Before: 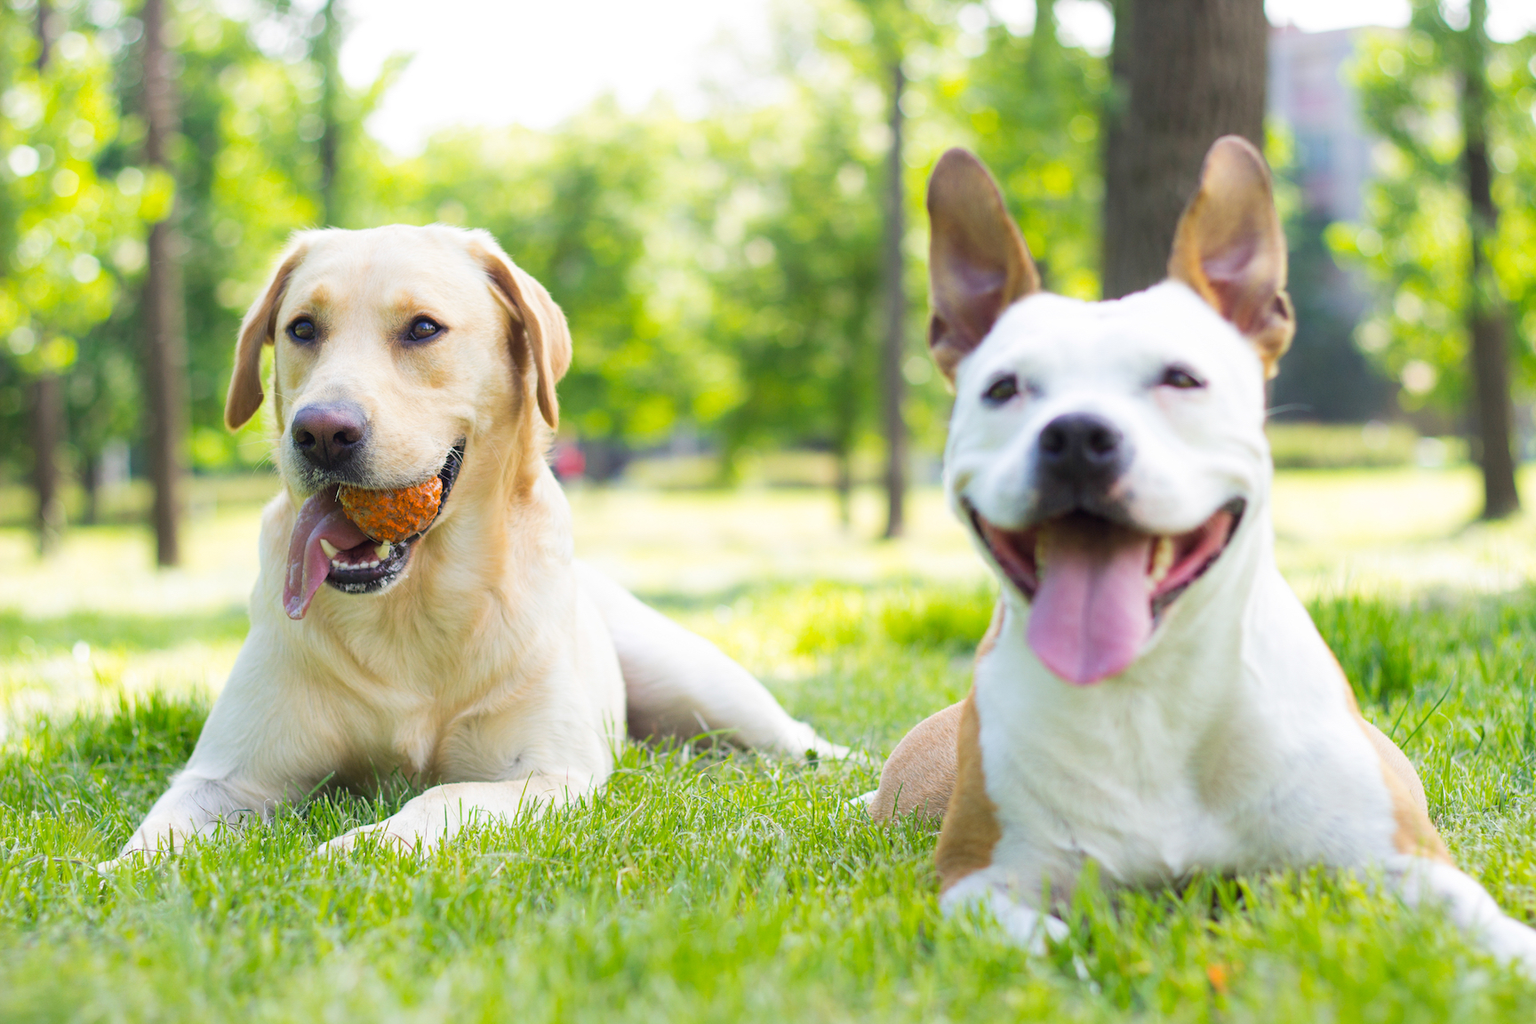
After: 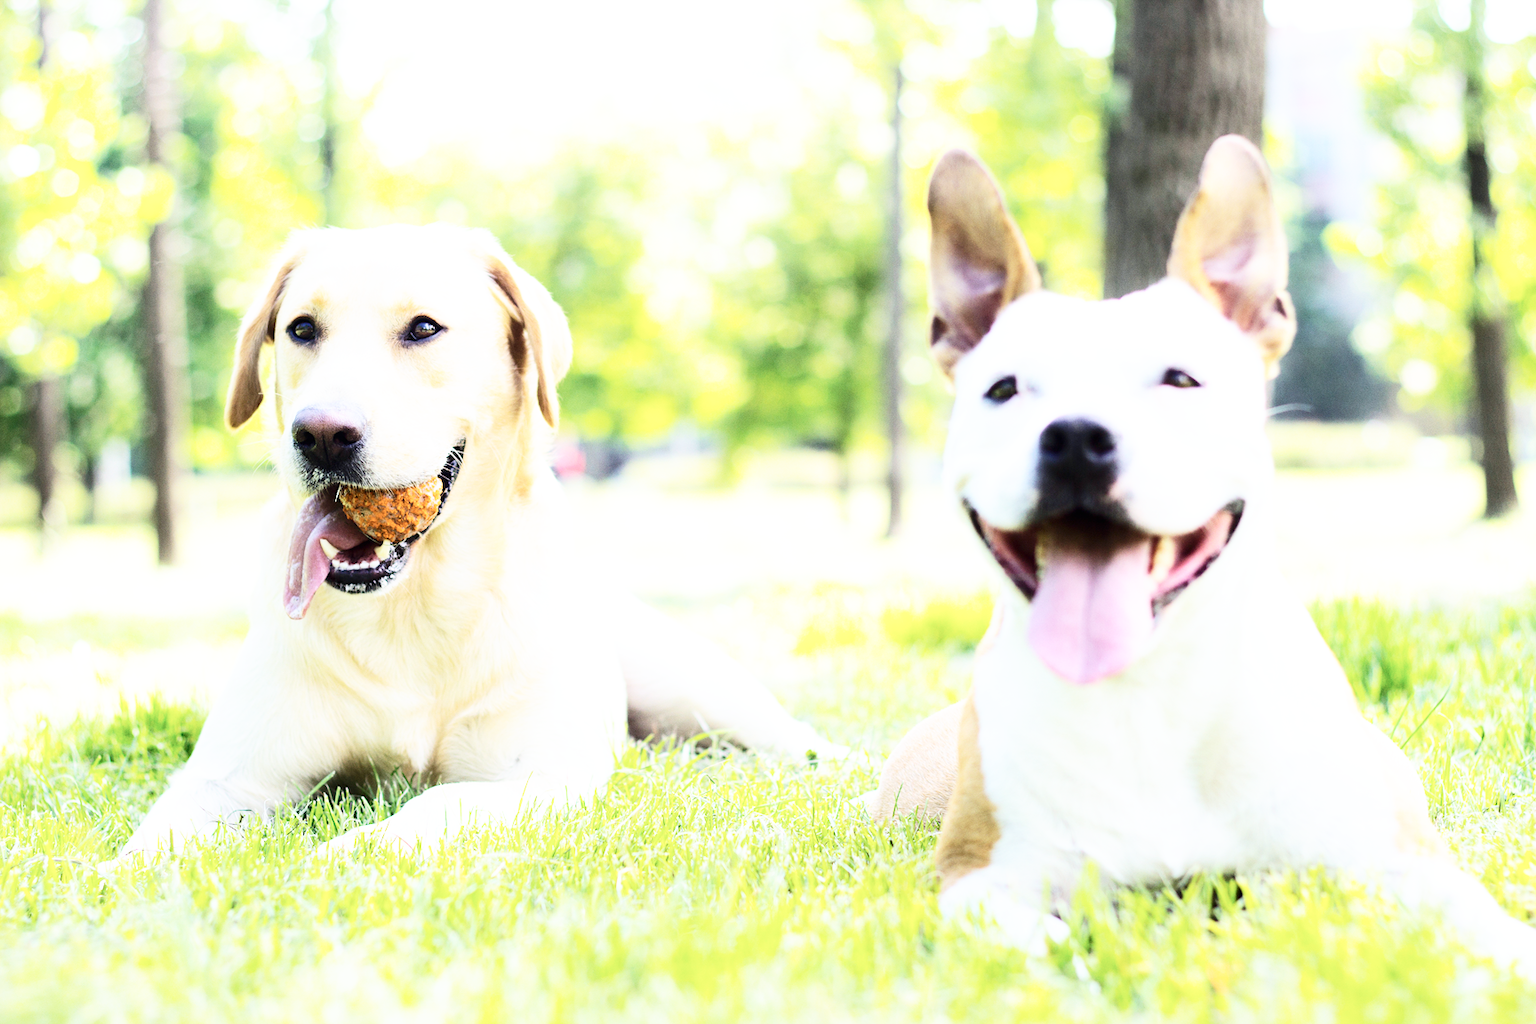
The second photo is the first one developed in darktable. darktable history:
contrast brightness saturation: contrast 0.25, saturation -0.31
base curve: curves: ch0 [(0, 0) (0.007, 0.004) (0.027, 0.03) (0.046, 0.07) (0.207, 0.54) (0.442, 0.872) (0.673, 0.972) (1, 1)], preserve colors none
white balance: red 0.974, blue 1.044
